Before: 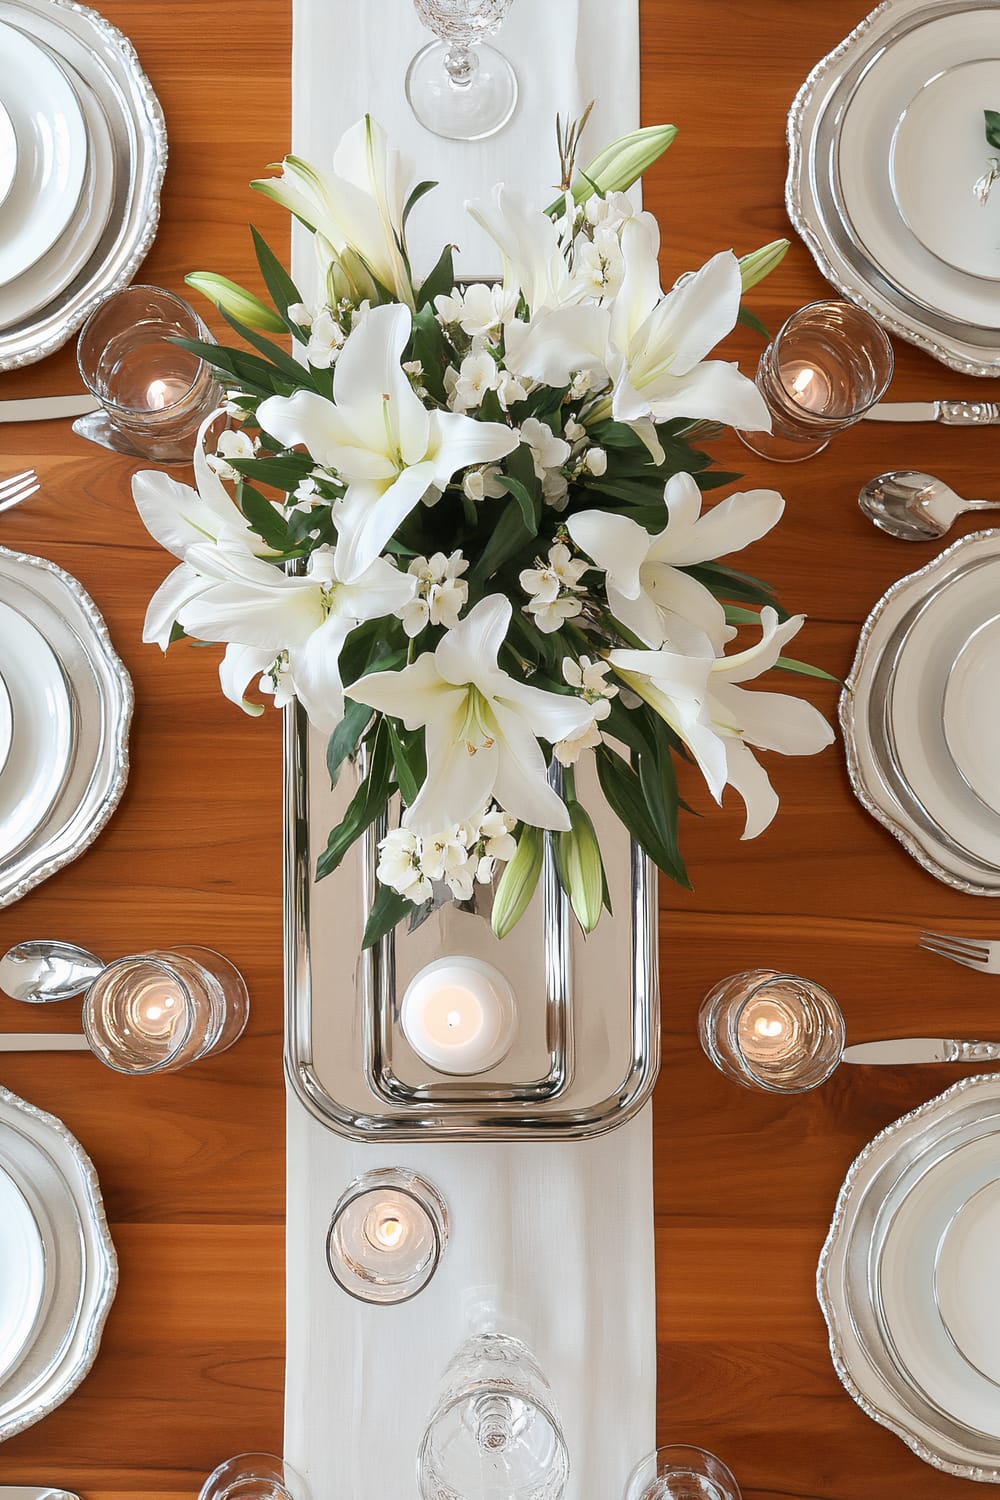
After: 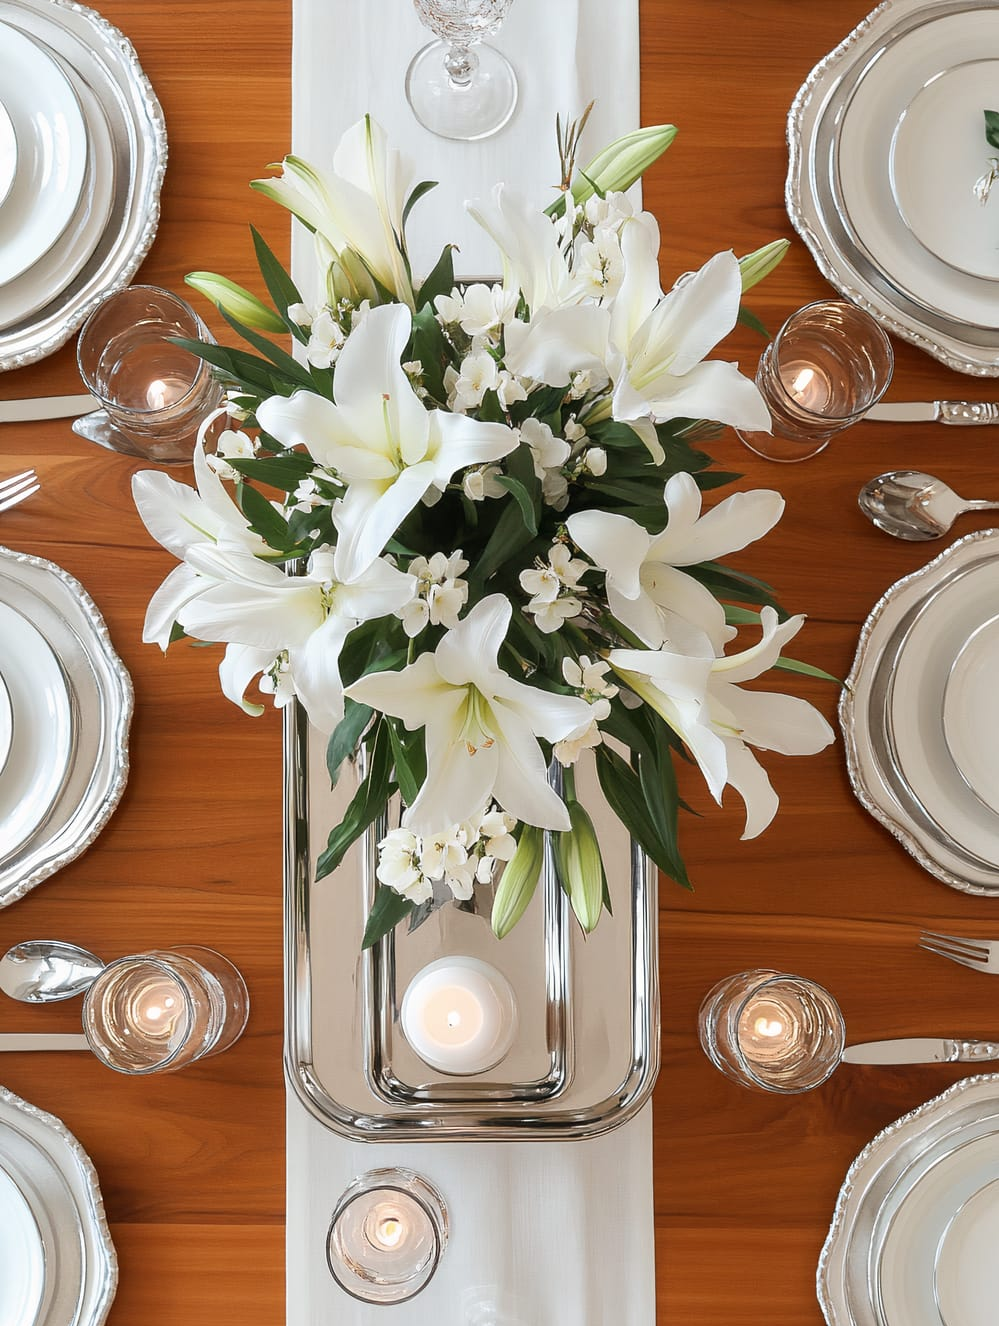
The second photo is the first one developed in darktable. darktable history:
crop and rotate: top 0%, bottom 11.55%
